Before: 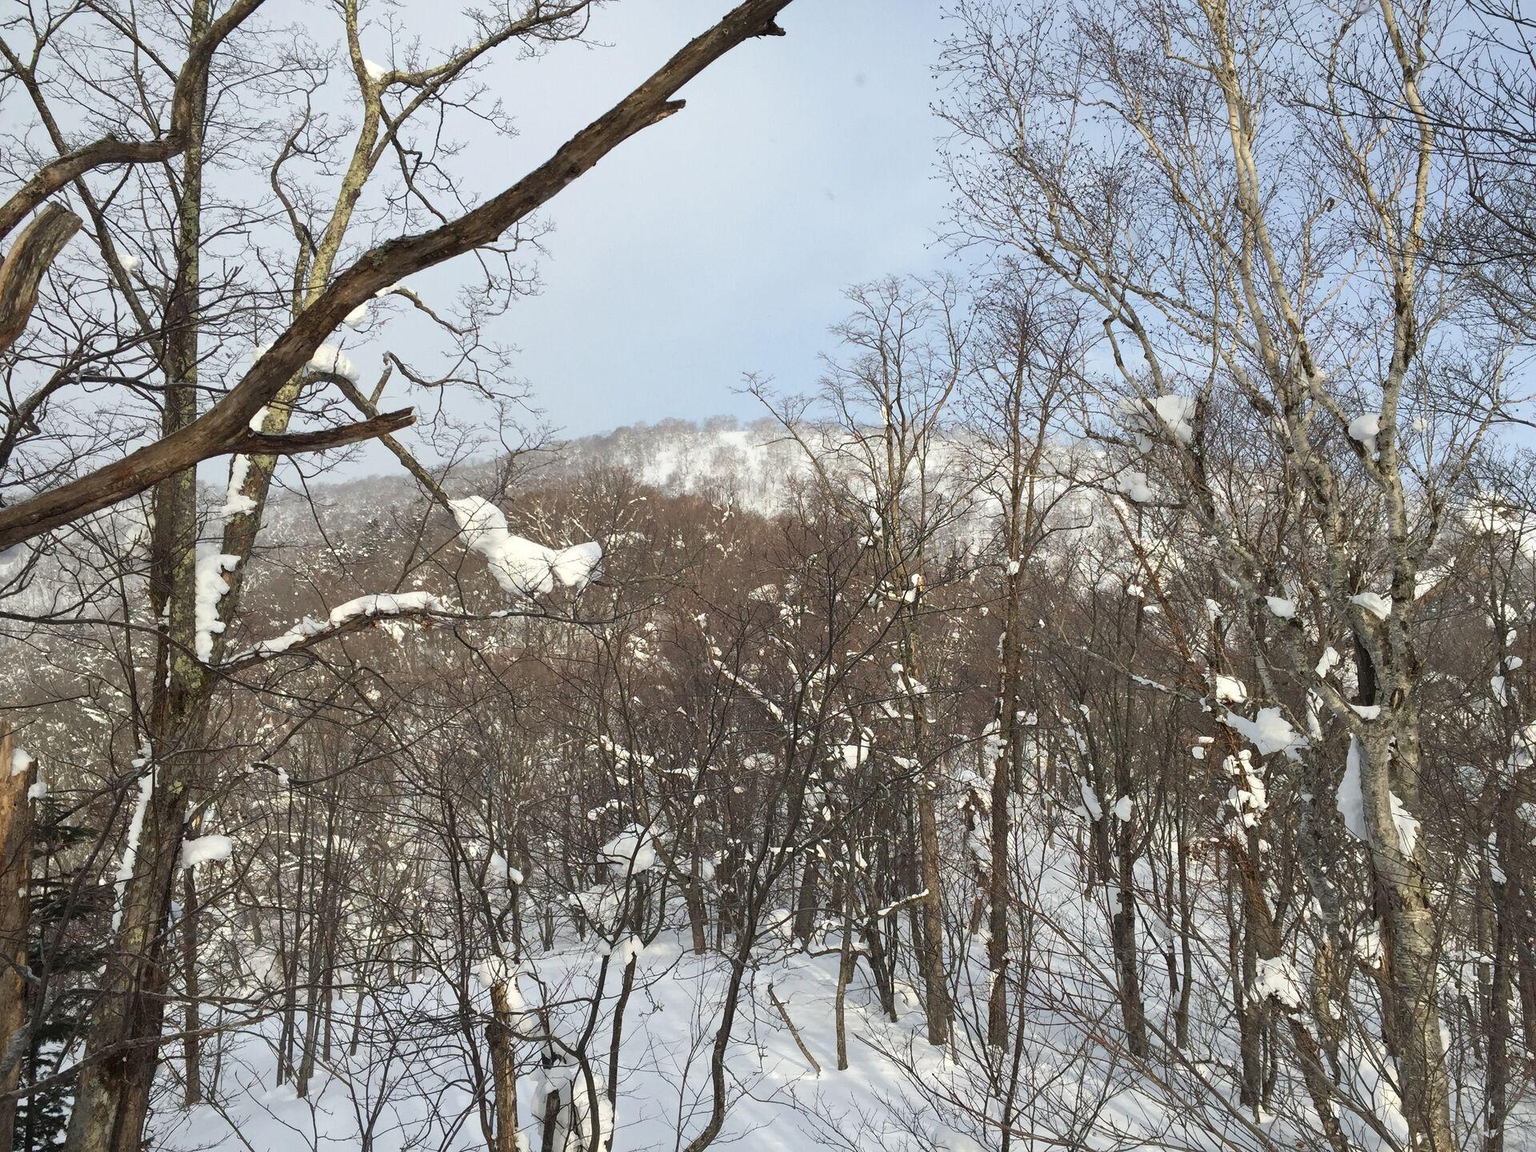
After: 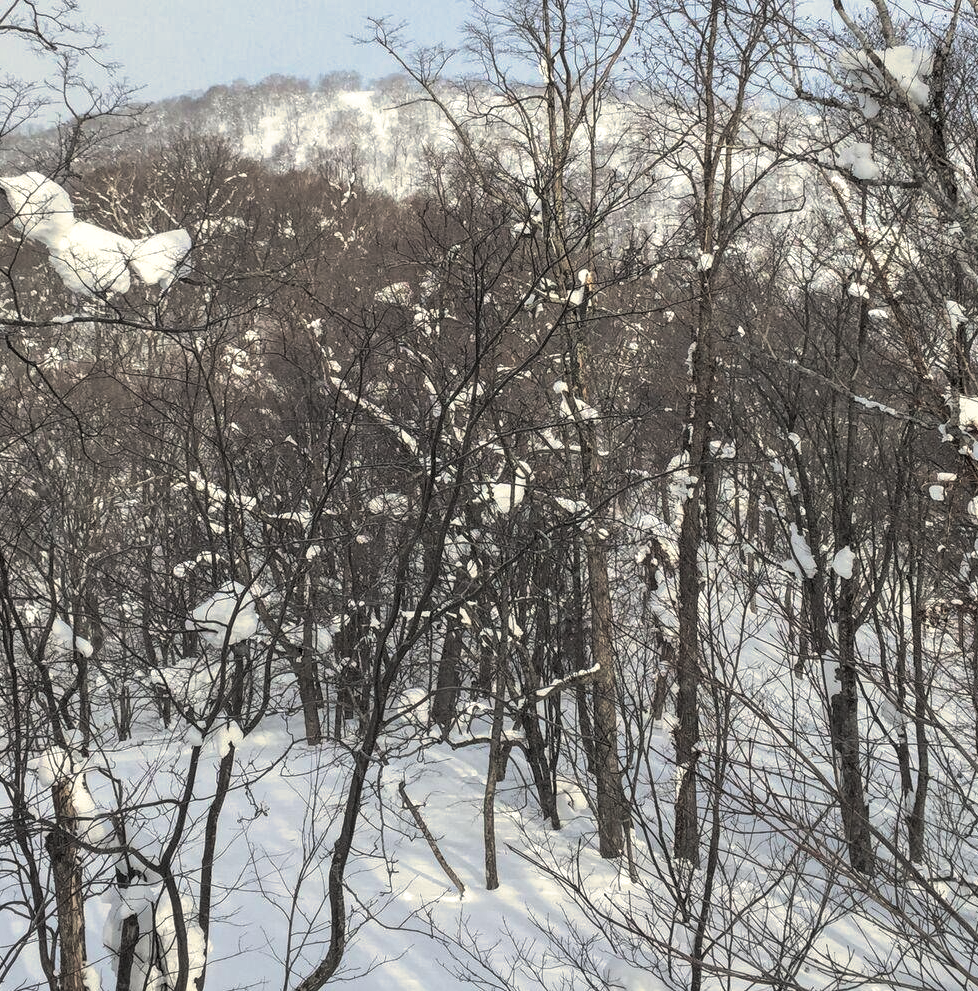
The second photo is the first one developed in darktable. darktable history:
crop and rotate: left 29.237%, top 31.152%, right 19.807%
split-toning: shadows › hue 43.2°, shadows › saturation 0, highlights › hue 50.4°, highlights › saturation 1
local contrast: on, module defaults
